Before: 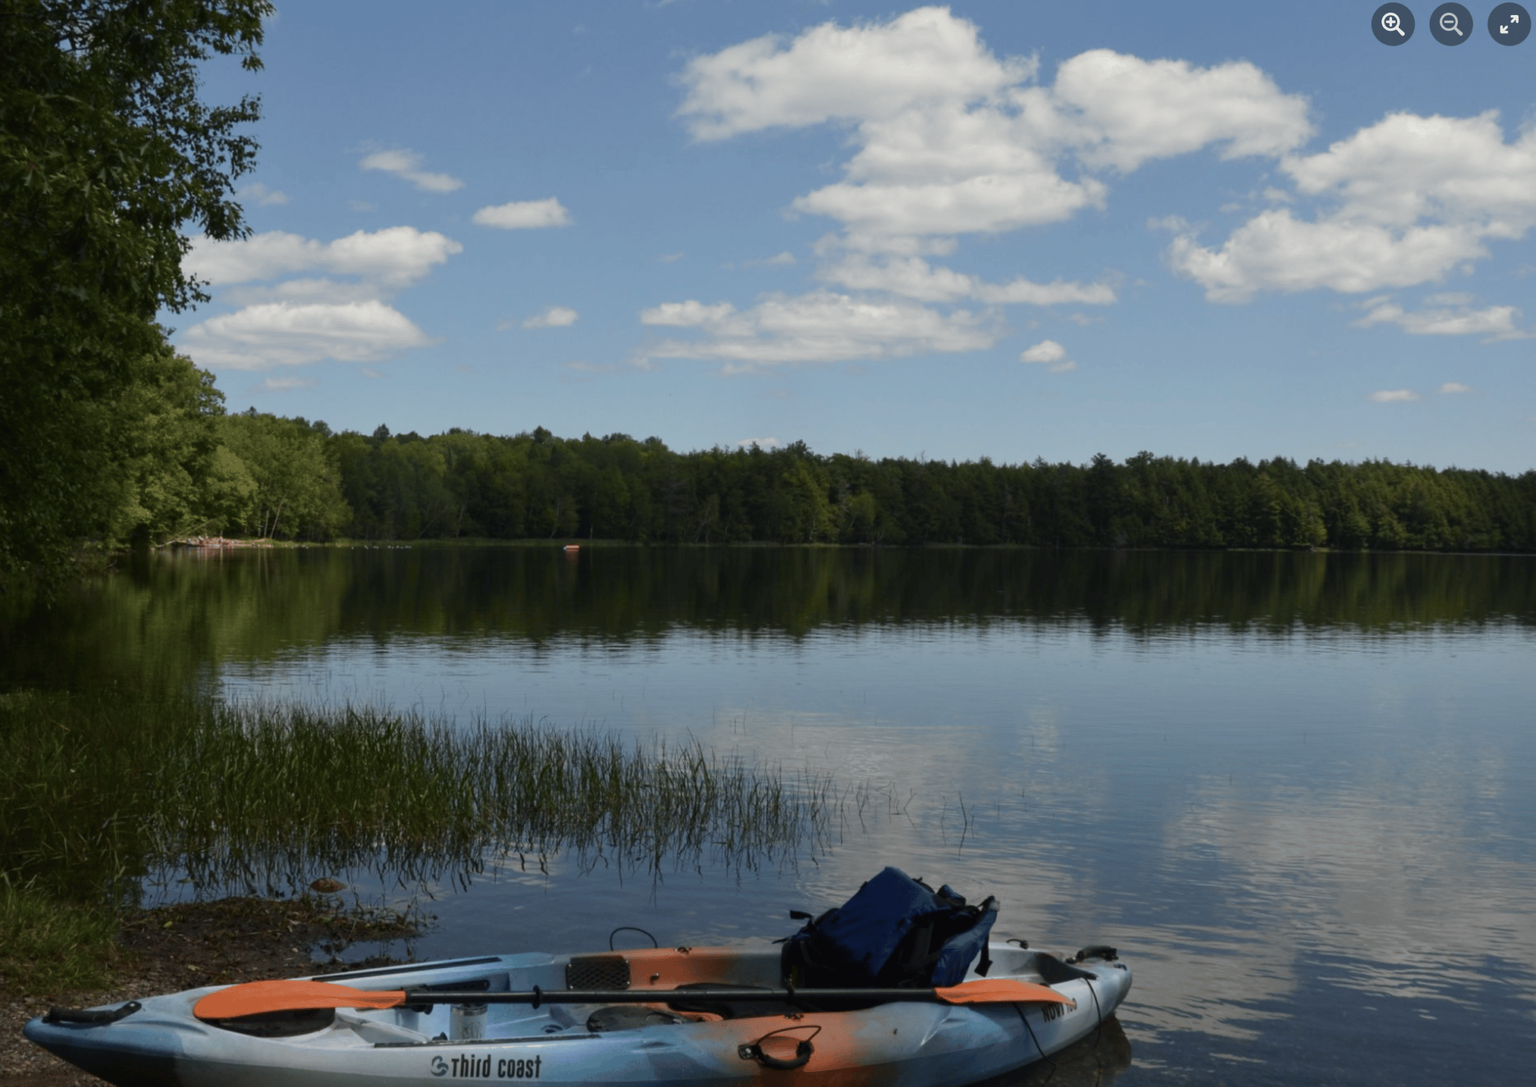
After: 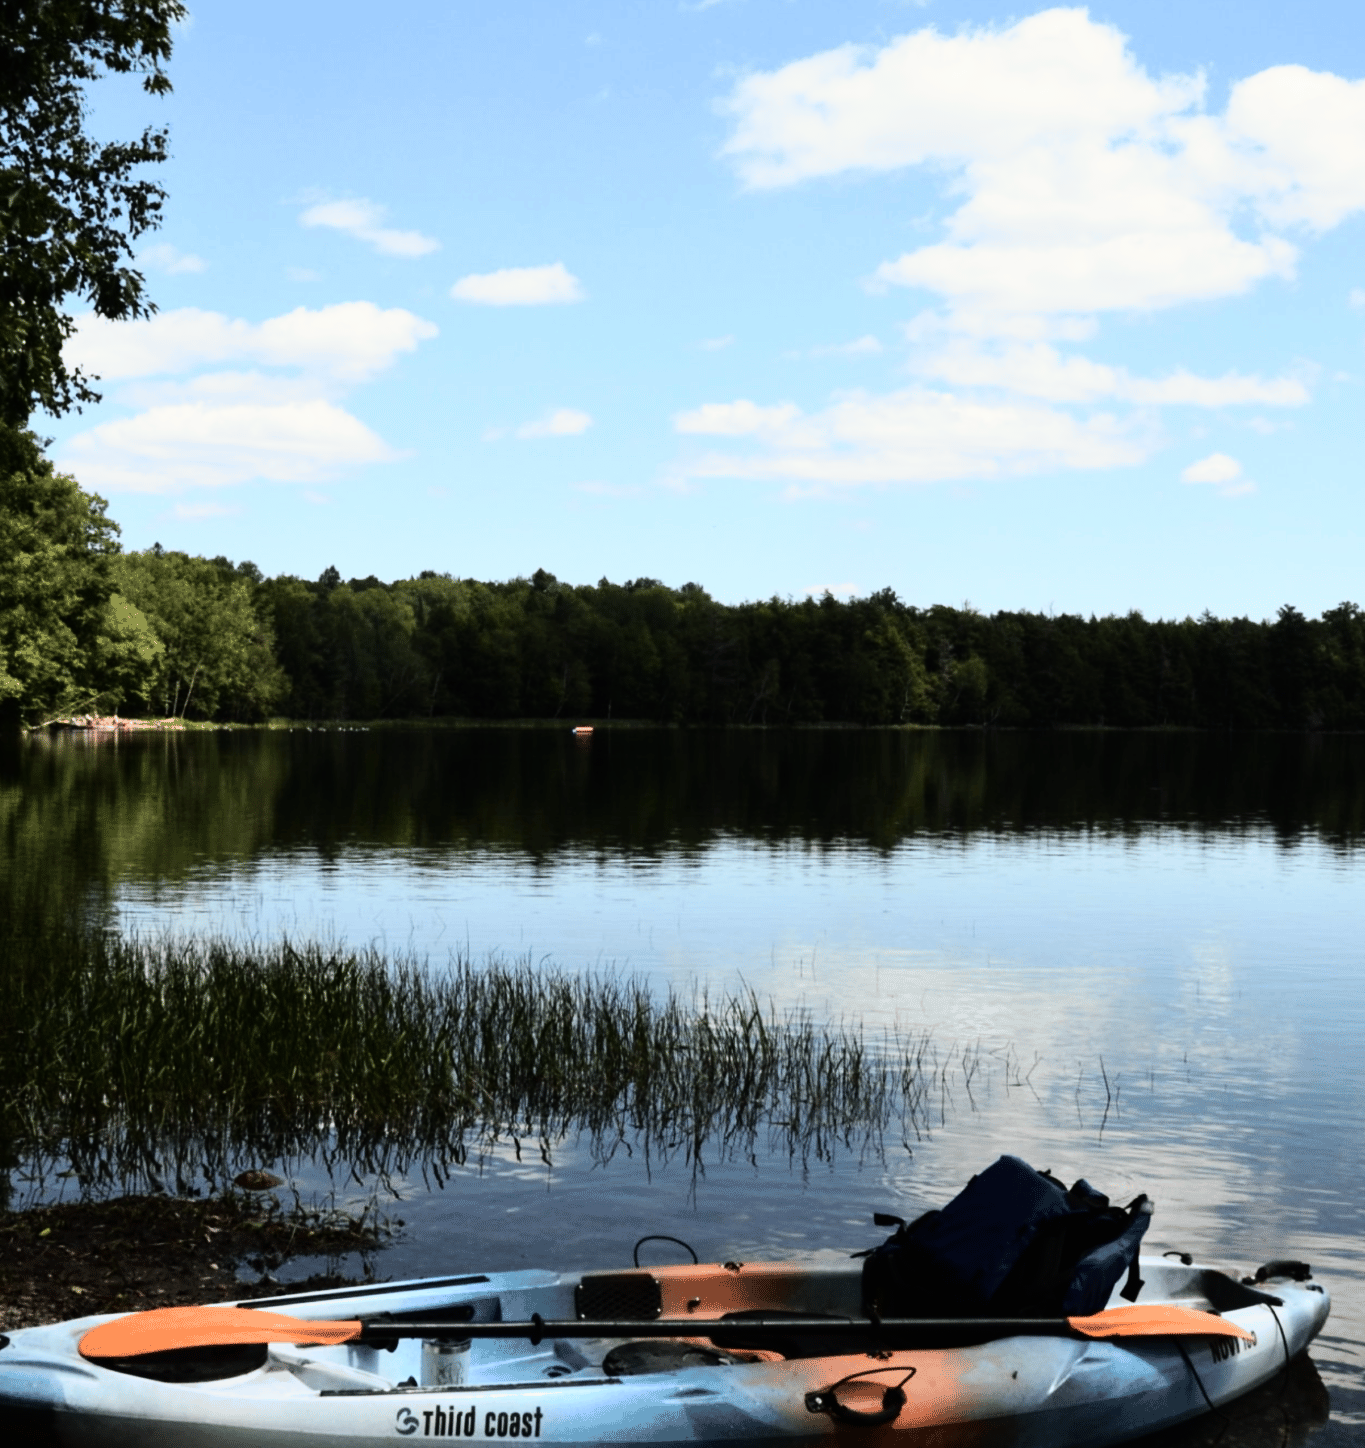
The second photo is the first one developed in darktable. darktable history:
crop and rotate: left 8.786%, right 24.548%
rgb curve: curves: ch0 [(0, 0) (0.21, 0.15) (0.24, 0.21) (0.5, 0.75) (0.75, 0.96) (0.89, 0.99) (1, 1)]; ch1 [(0, 0.02) (0.21, 0.13) (0.25, 0.2) (0.5, 0.67) (0.75, 0.9) (0.89, 0.97) (1, 1)]; ch2 [(0, 0.02) (0.21, 0.13) (0.25, 0.2) (0.5, 0.67) (0.75, 0.9) (0.89, 0.97) (1, 1)], compensate middle gray true
